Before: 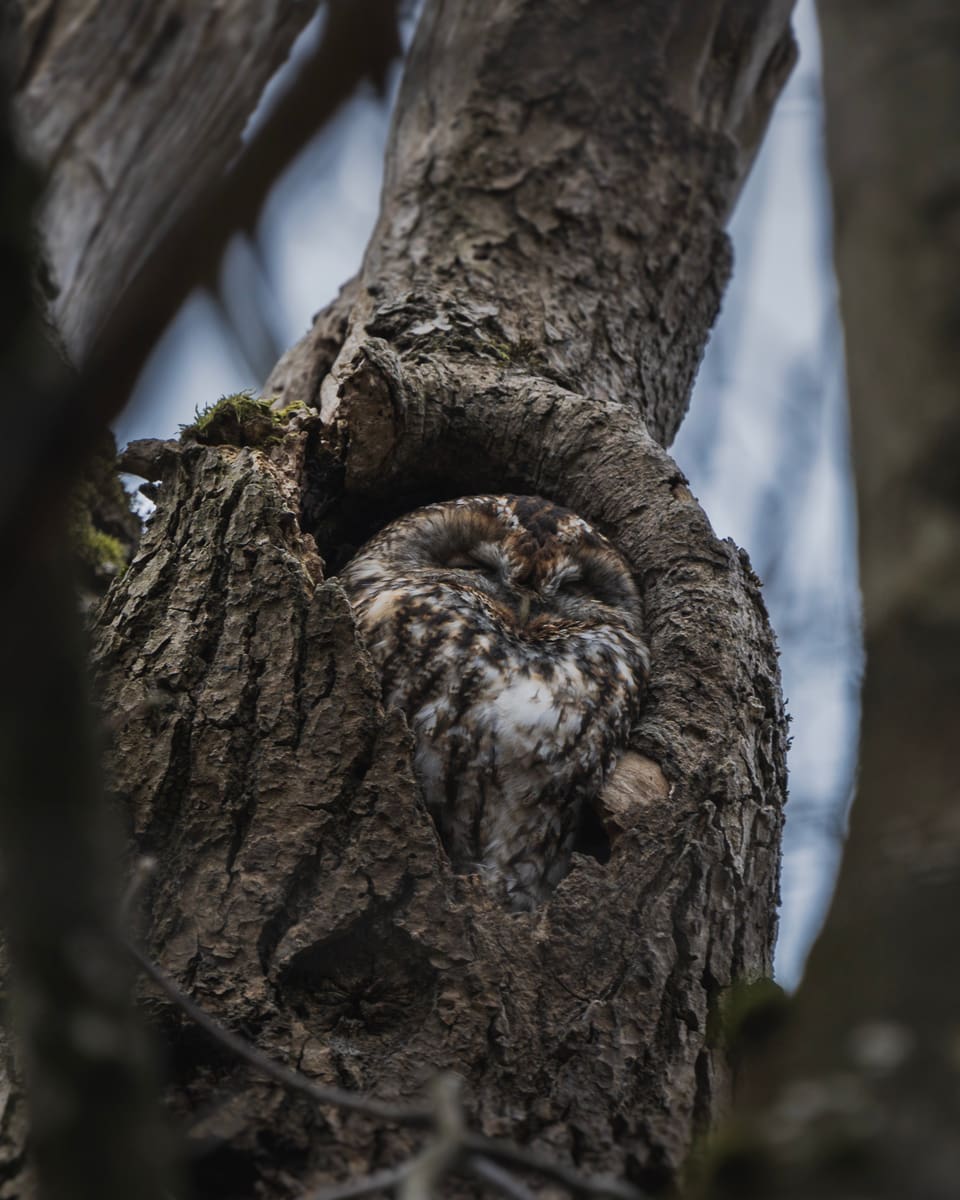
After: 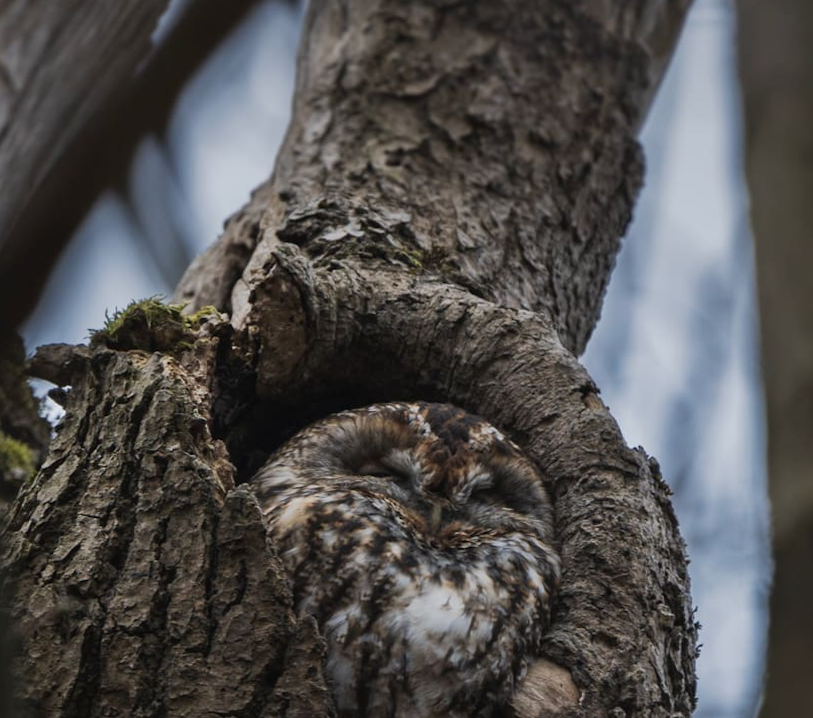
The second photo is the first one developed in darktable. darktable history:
crop and rotate: left 9.345%, top 7.22%, right 4.982%, bottom 32.331%
rotate and perspective: rotation 0.174°, lens shift (vertical) 0.013, lens shift (horizontal) 0.019, shear 0.001, automatic cropping original format, crop left 0.007, crop right 0.991, crop top 0.016, crop bottom 0.997
